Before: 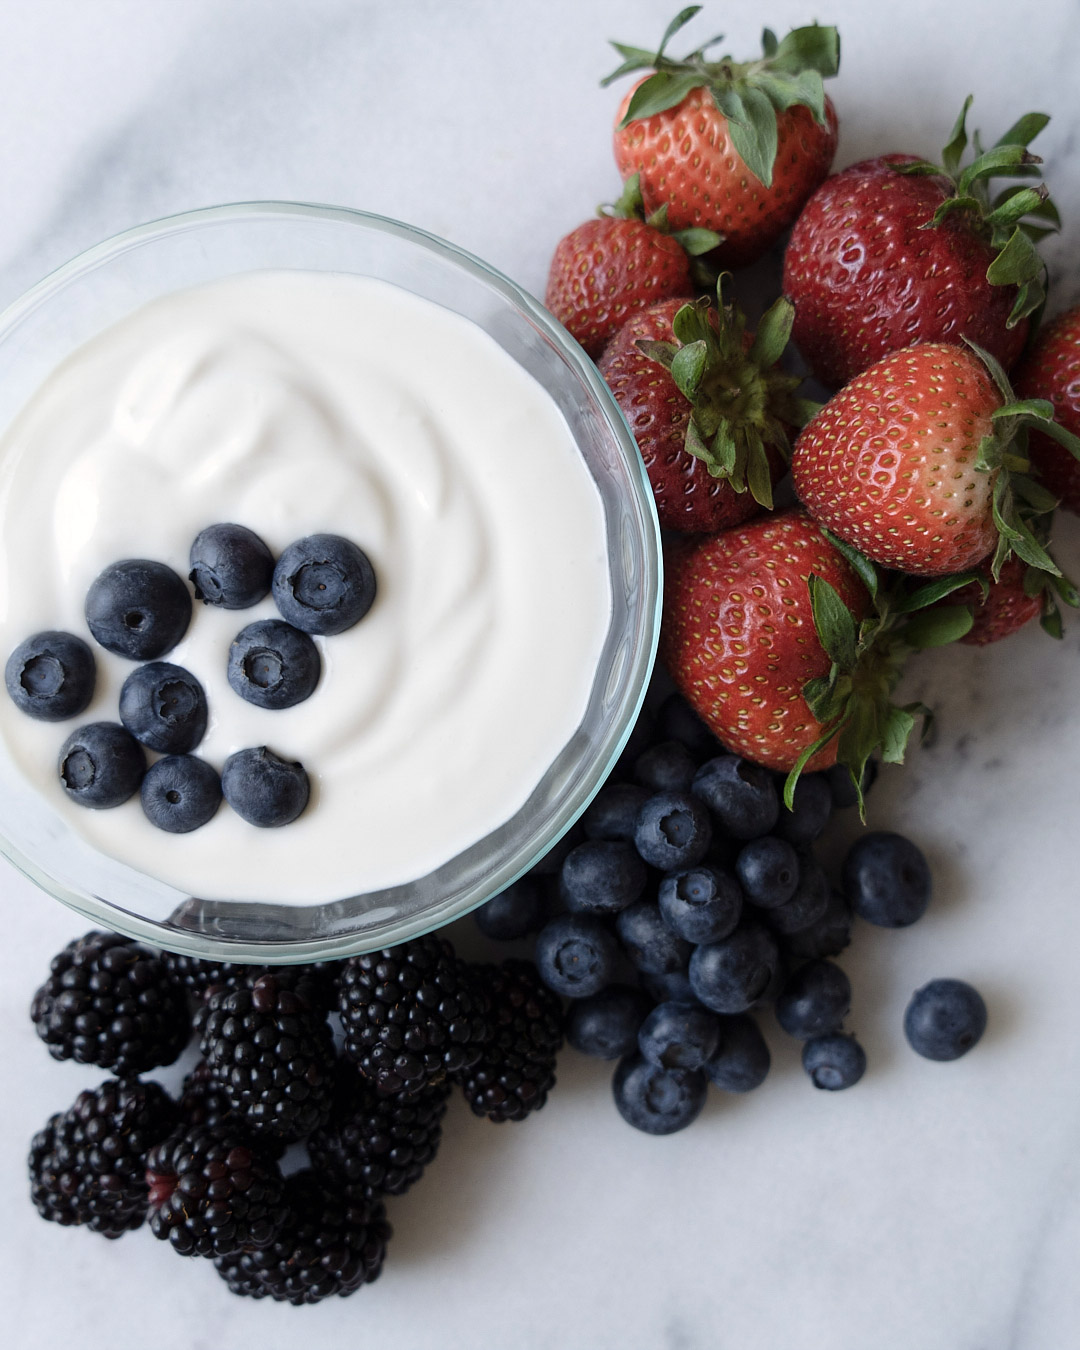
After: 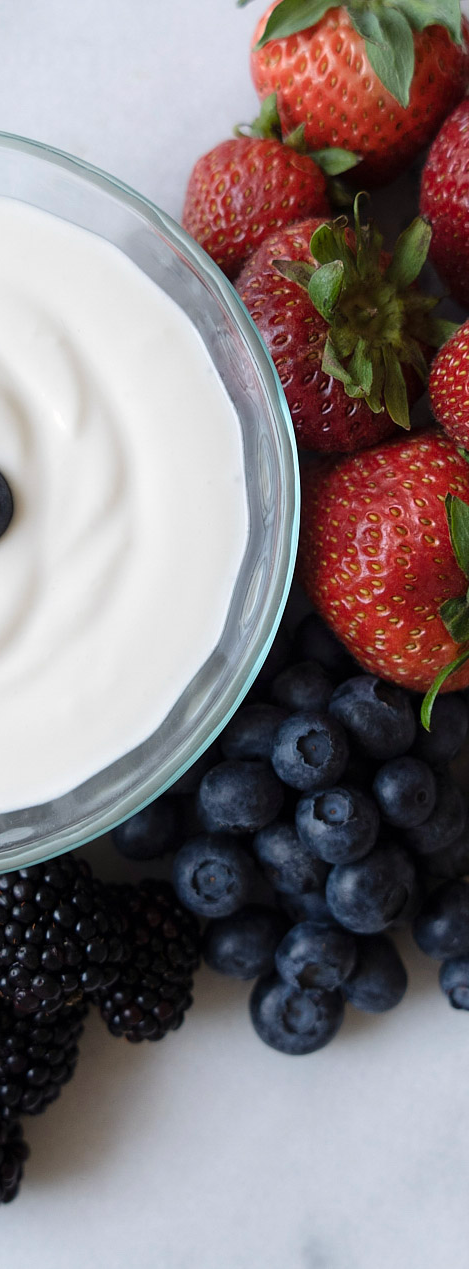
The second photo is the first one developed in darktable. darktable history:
crop: left 33.661%, top 5.966%, right 22.845%
